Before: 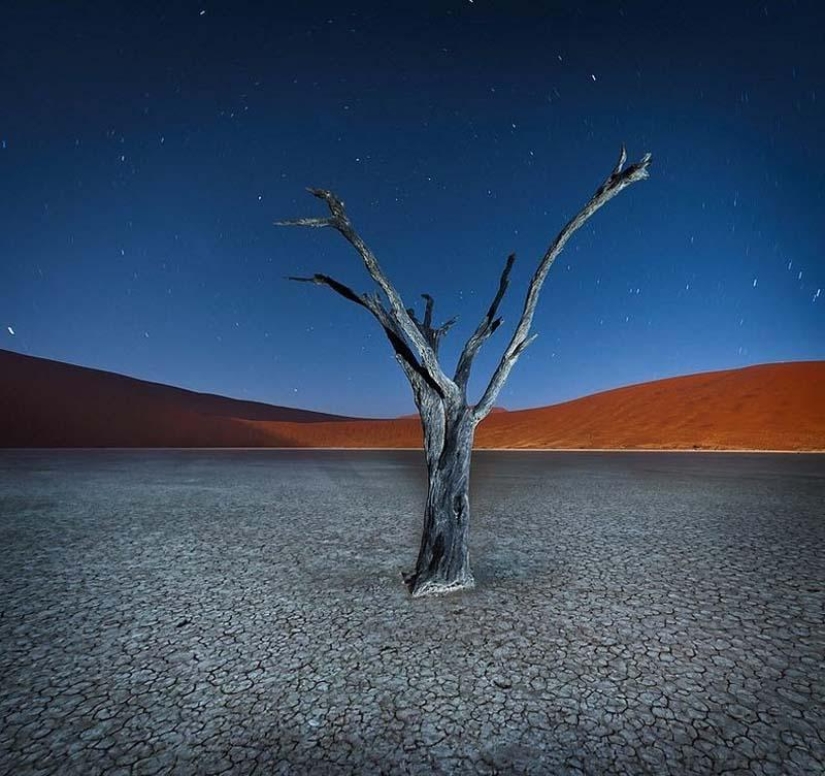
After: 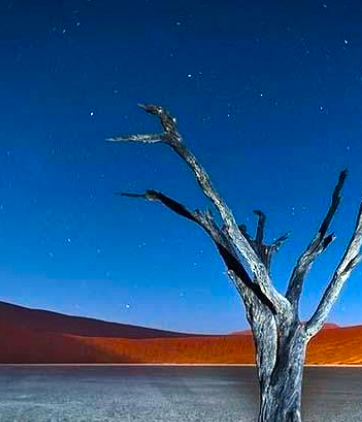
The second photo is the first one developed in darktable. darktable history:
crop: left 20.403%, top 10.901%, right 35.649%, bottom 34.686%
contrast brightness saturation: contrast 0.15, brightness -0.012, saturation 0.098
color balance rgb: highlights gain › chroma 2.074%, highlights gain › hue 73.11°, linear chroma grading › shadows -10.193%, linear chroma grading › global chroma 20.306%, perceptual saturation grading › global saturation 14.885%
exposure: black level correction 0, exposure 0.704 EV, compensate highlight preservation false
